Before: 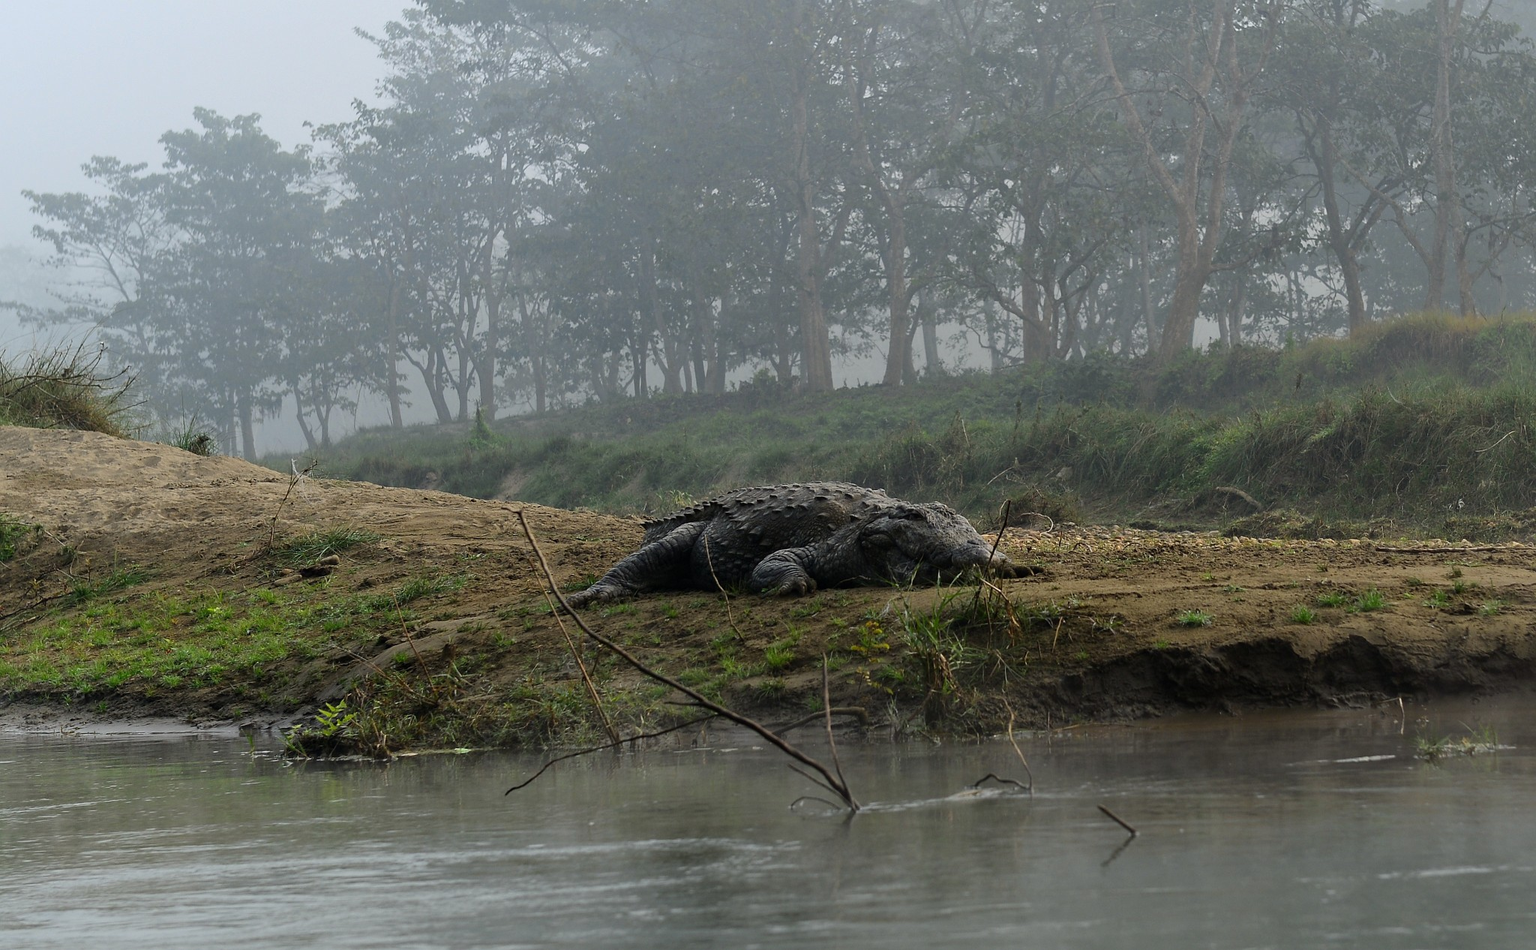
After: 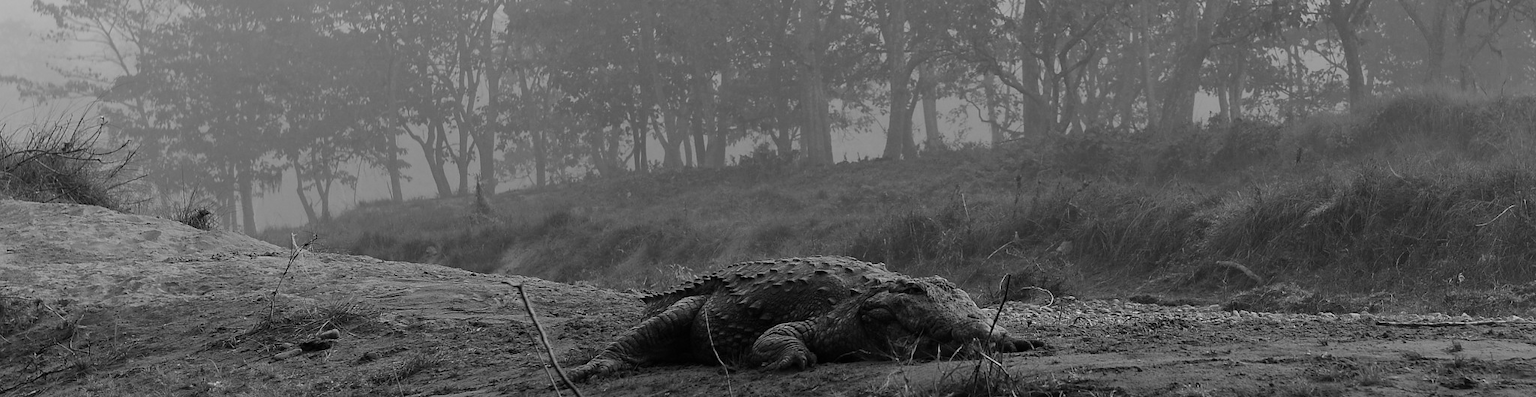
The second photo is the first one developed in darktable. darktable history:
white balance: red 0.986, blue 1.01
crop and rotate: top 23.84%, bottom 34.294%
monochrome: a 26.22, b 42.67, size 0.8
